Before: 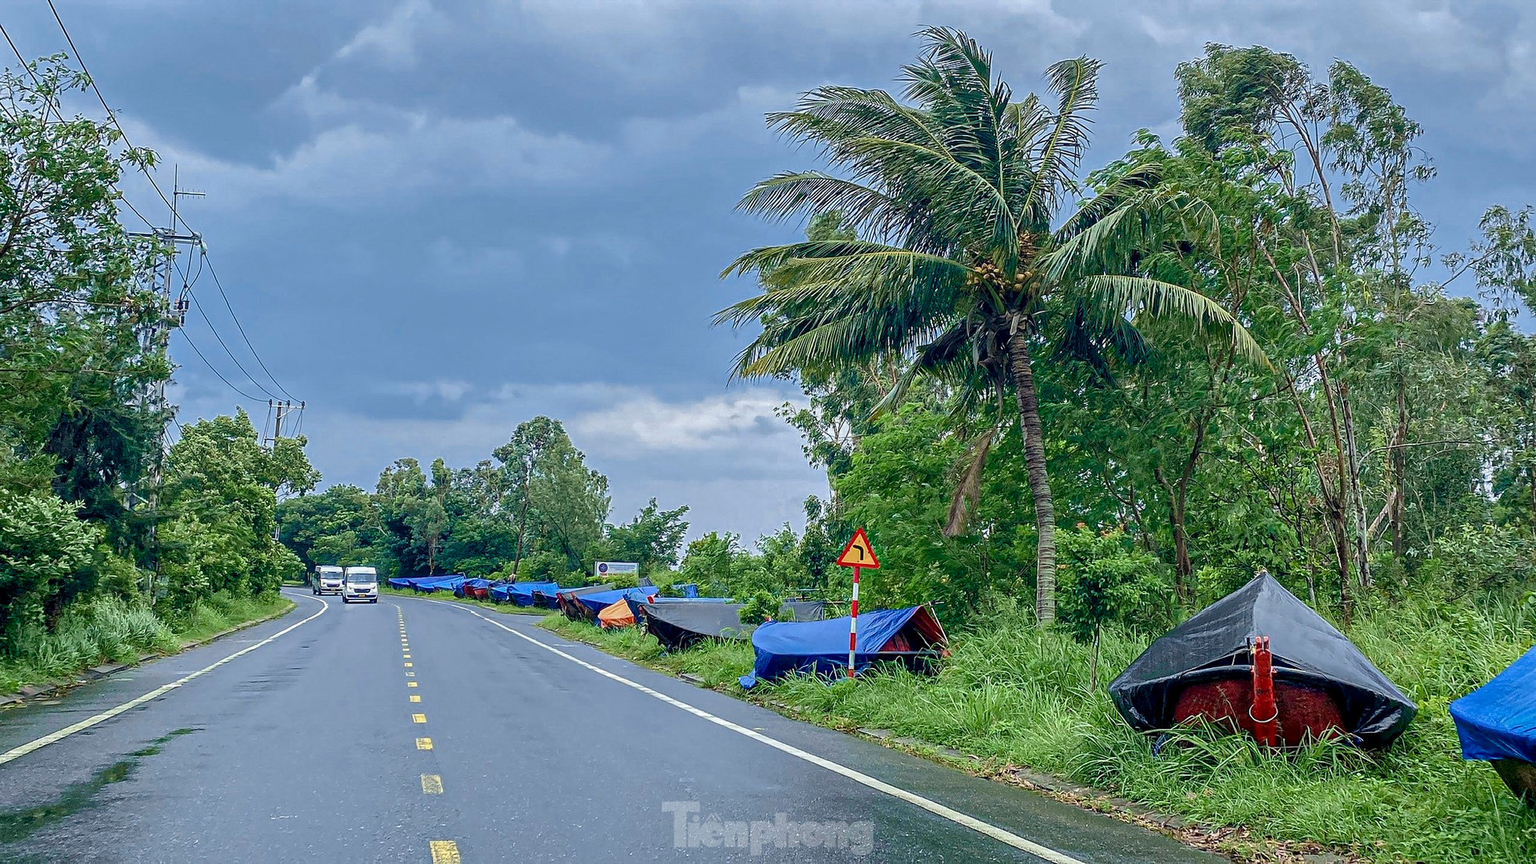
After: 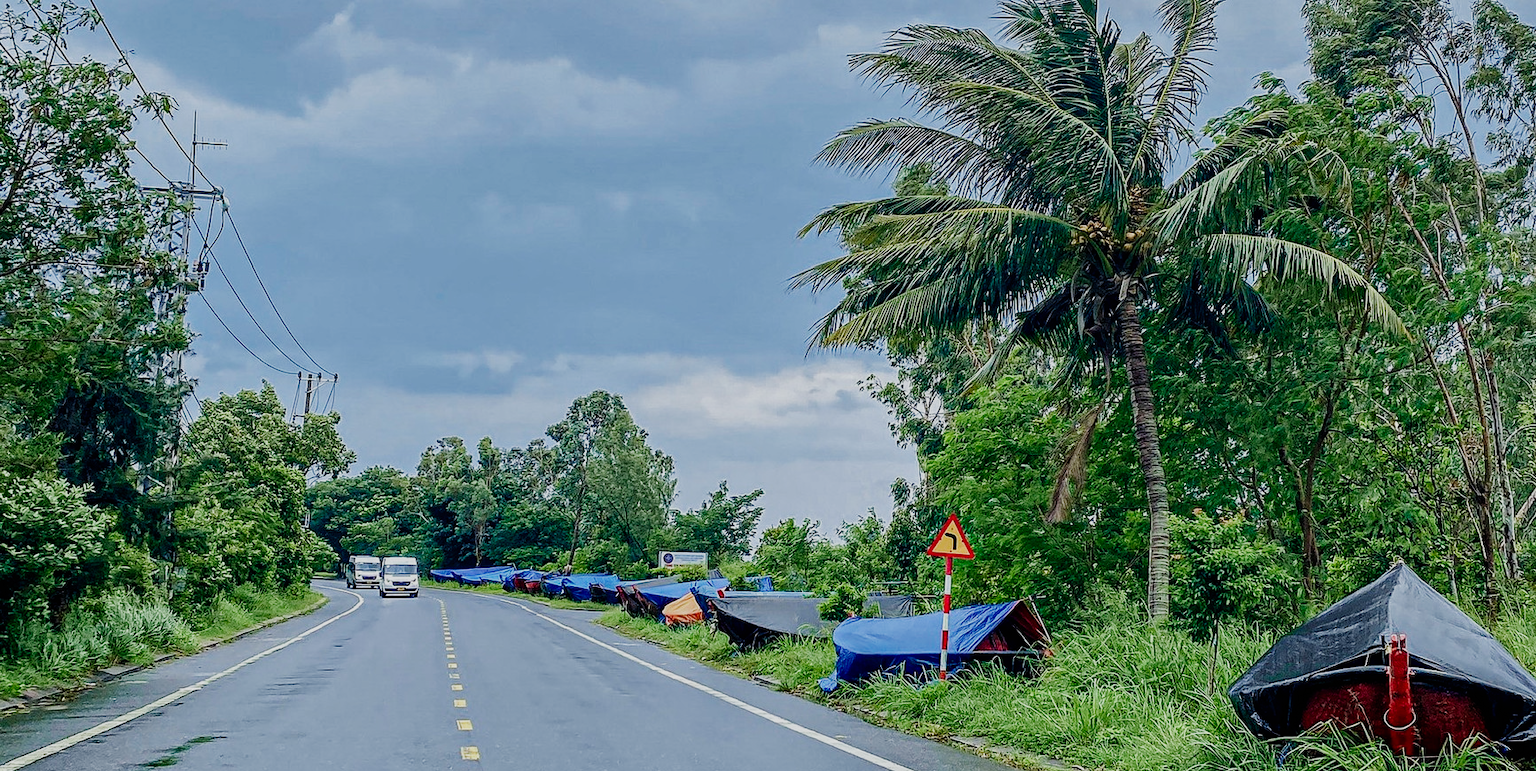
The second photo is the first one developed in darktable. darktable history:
crop: top 7.49%, right 9.717%, bottom 11.943%
sigmoid: skew -0.2, preserve hue 0%, red attenuation 0.1, red rotation 0.035, green attenuation 0.1, green rotation -0.017, blue attenuation 0.15, blue rotation -0.052, base primaries Rec2020
